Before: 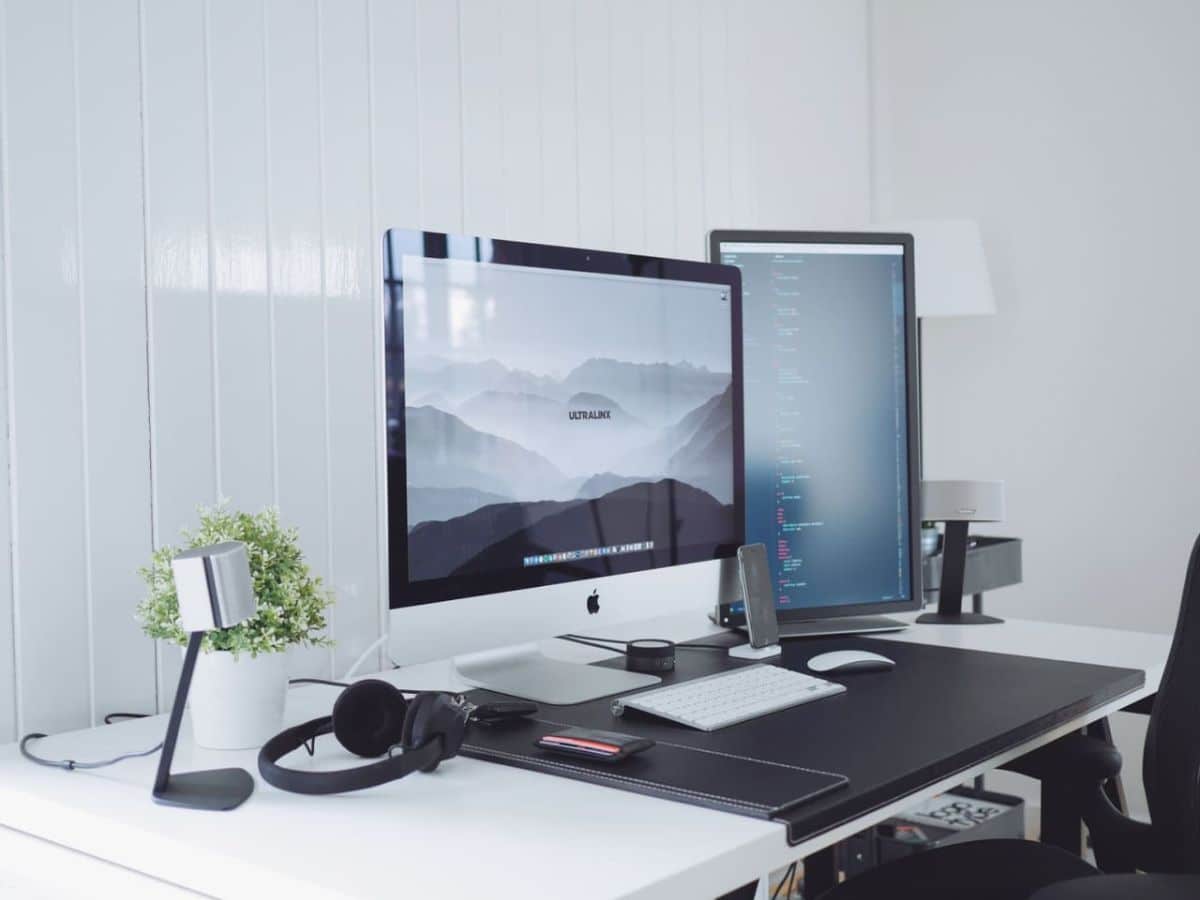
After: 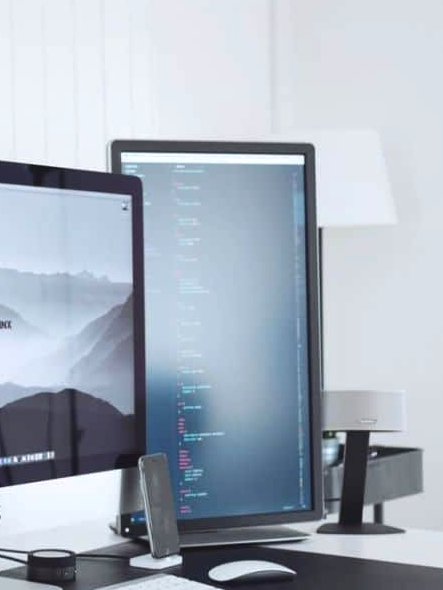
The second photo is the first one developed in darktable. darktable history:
crop and rotate: left 49.936%, top 10.094%, right 13.136%, bottom 24.256%
tone equalizer: -8 EV -0.417 EV, -7 EV -0.389 EV, -6 EV -0.333 EV, -5 EV -0.222 EV, -3 EV 0.222 EV, -2 EV 0.333 EV, -1 EV 0.389 EV, +0 EV 0.417 EV, edges refinement/feathering 500, mask exposure compensation -1.57 EV, preserve details no
